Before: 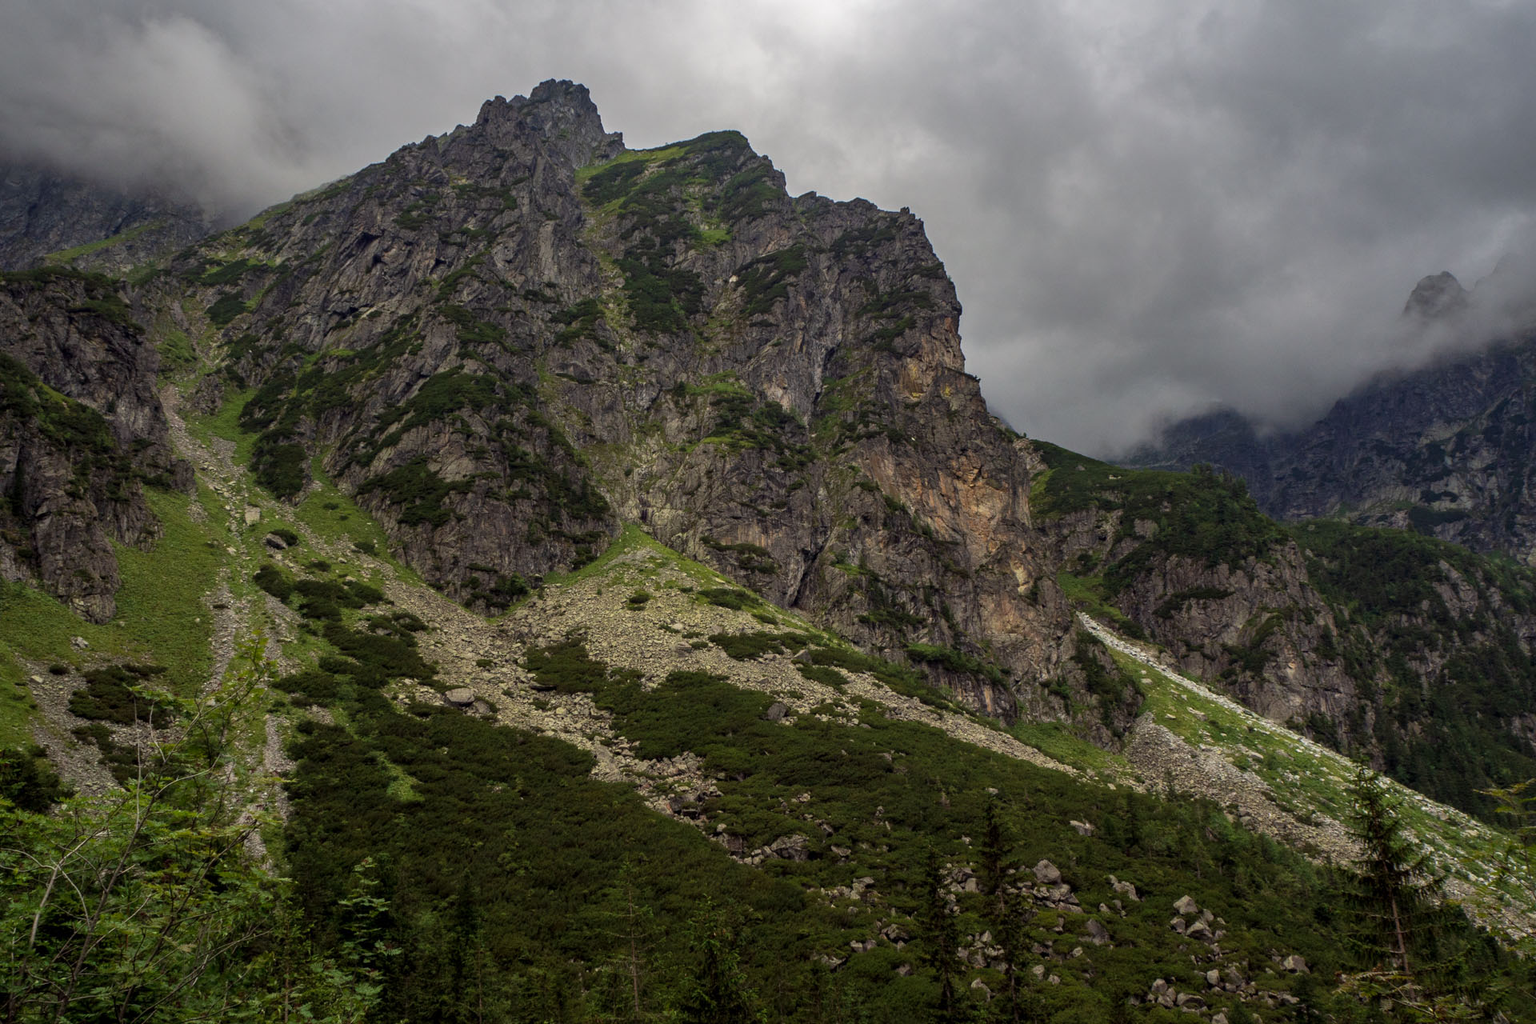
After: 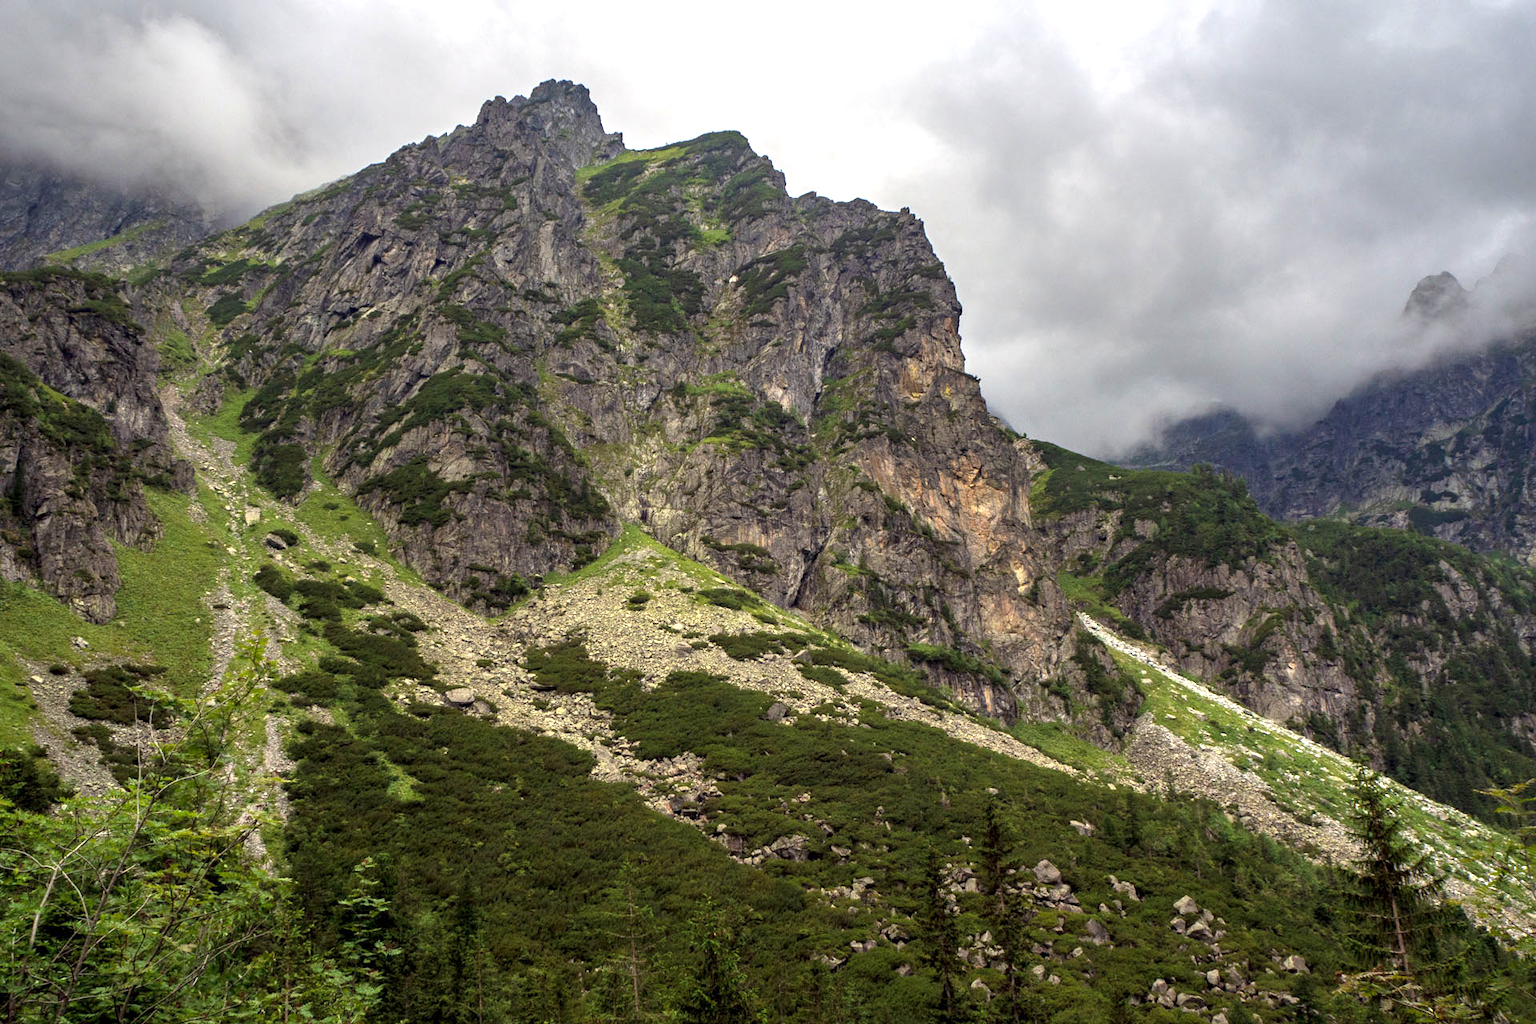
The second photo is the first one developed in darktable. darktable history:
exposure: black level correction 0, exposure -0.79 EV, compensate exposure bias true, compensate highlight preservation false
